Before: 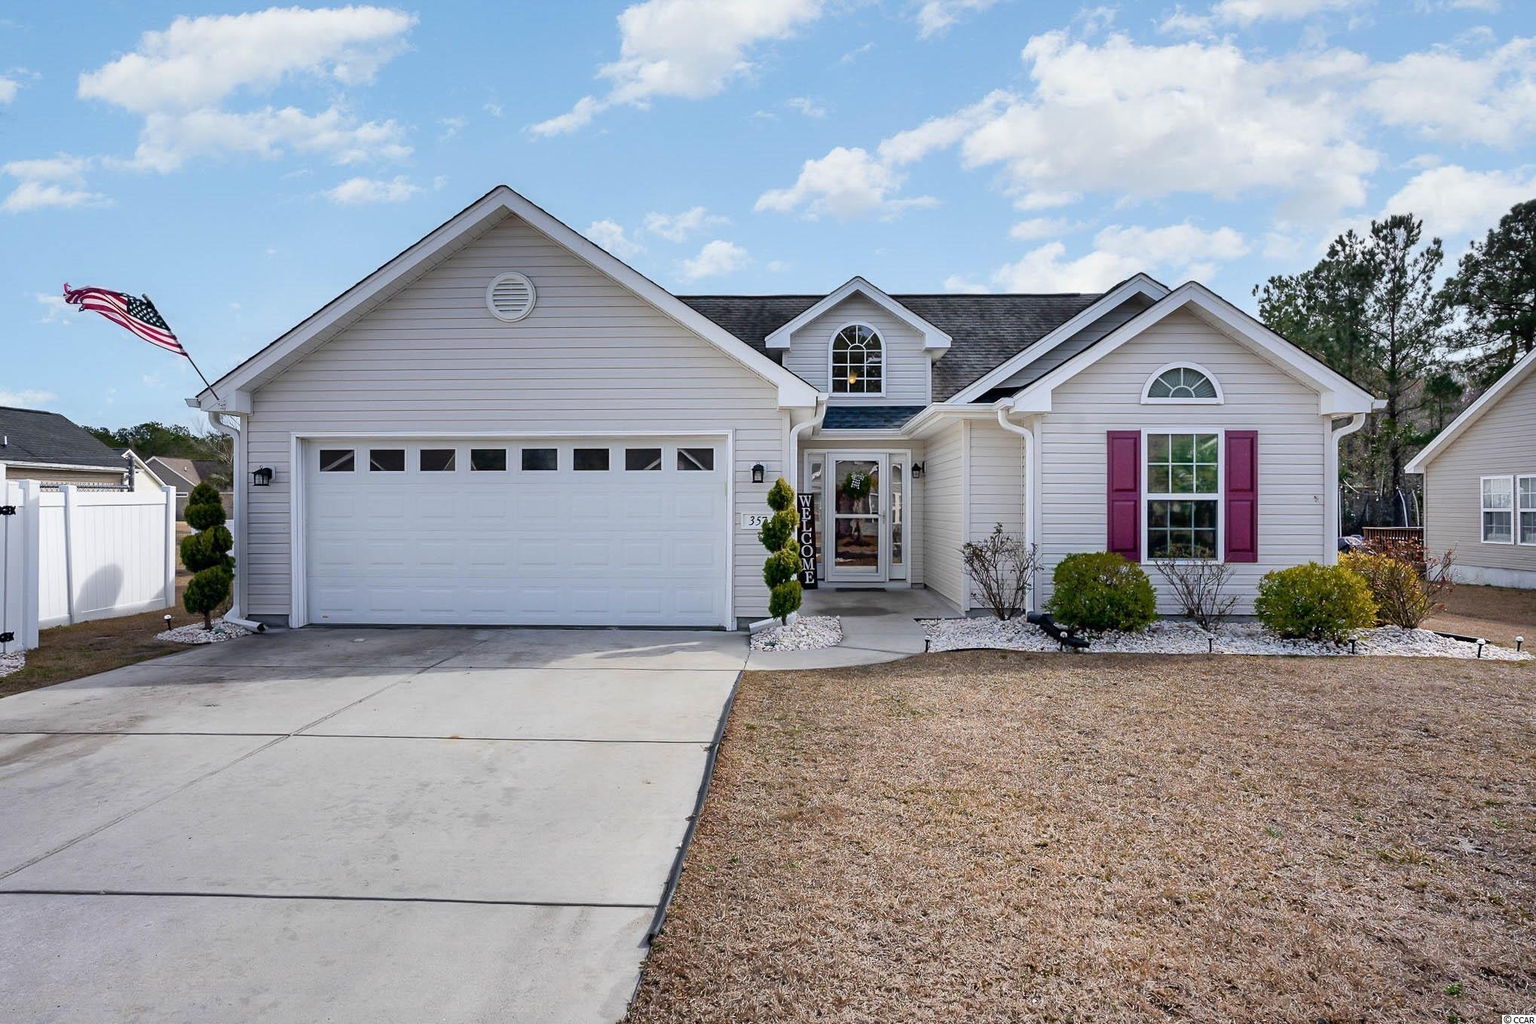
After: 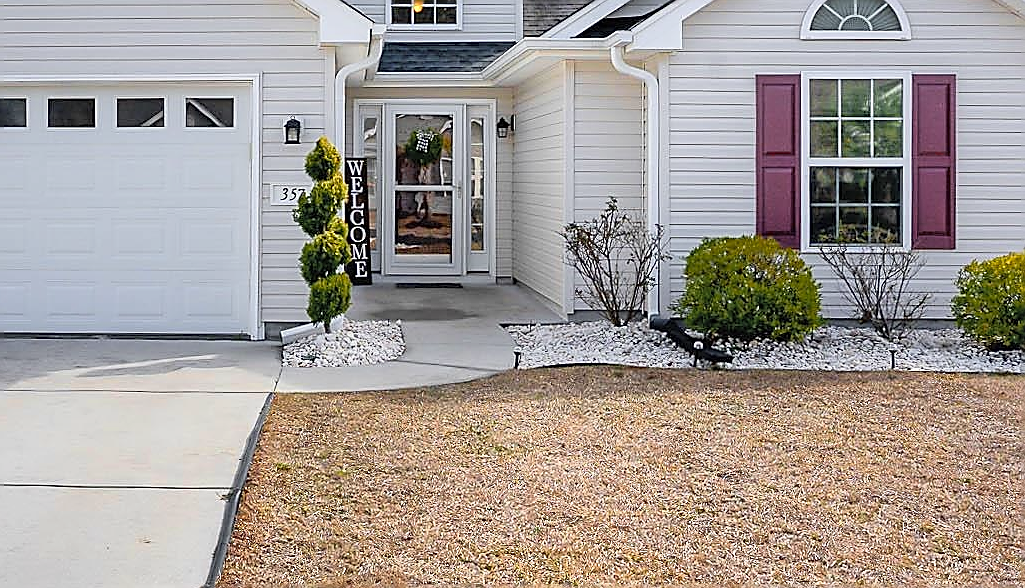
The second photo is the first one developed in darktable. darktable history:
color zones: curves: ch0 [(0, 0.511) (0.143, 0.531) (0.286, 0.56) (0.429, 0.5) (0.571, 0.5) (0.714, 0.5) (0.857, 0.5) (1, 0.5)]; ch1 [(0, 0.525) (0.143, 0.705) (0.286, 0.715) (0.429, 0.35) (0.571, 0.35) (0.714, 0.35) (0.857, 0.4) (1, 0.4)]; ch2 [(0, 0.572) (0.143, 0.512) (0.286, 0.473) (0.429, 0.45) (0.571, 0.5) (0.714, 0.5) (0.857, 0.518) (1, 0.518)]
contrast brightness saturation: brightness 0.15
crop: left 35.03%, top 36.625%, right 14.663%, bottom 20.057%
sharpen: radius 1.4, amount 1.25, threshold 0.7
tone equalizer: on, module defaults
